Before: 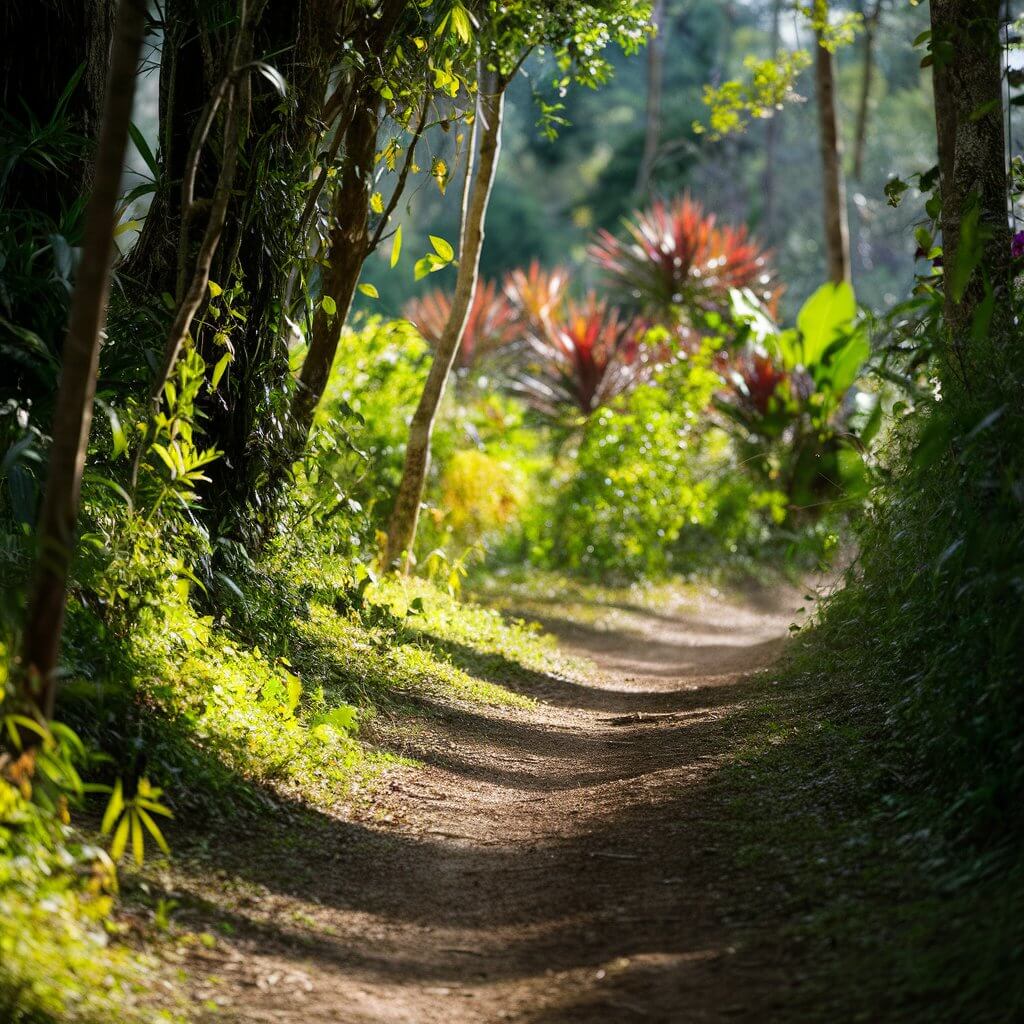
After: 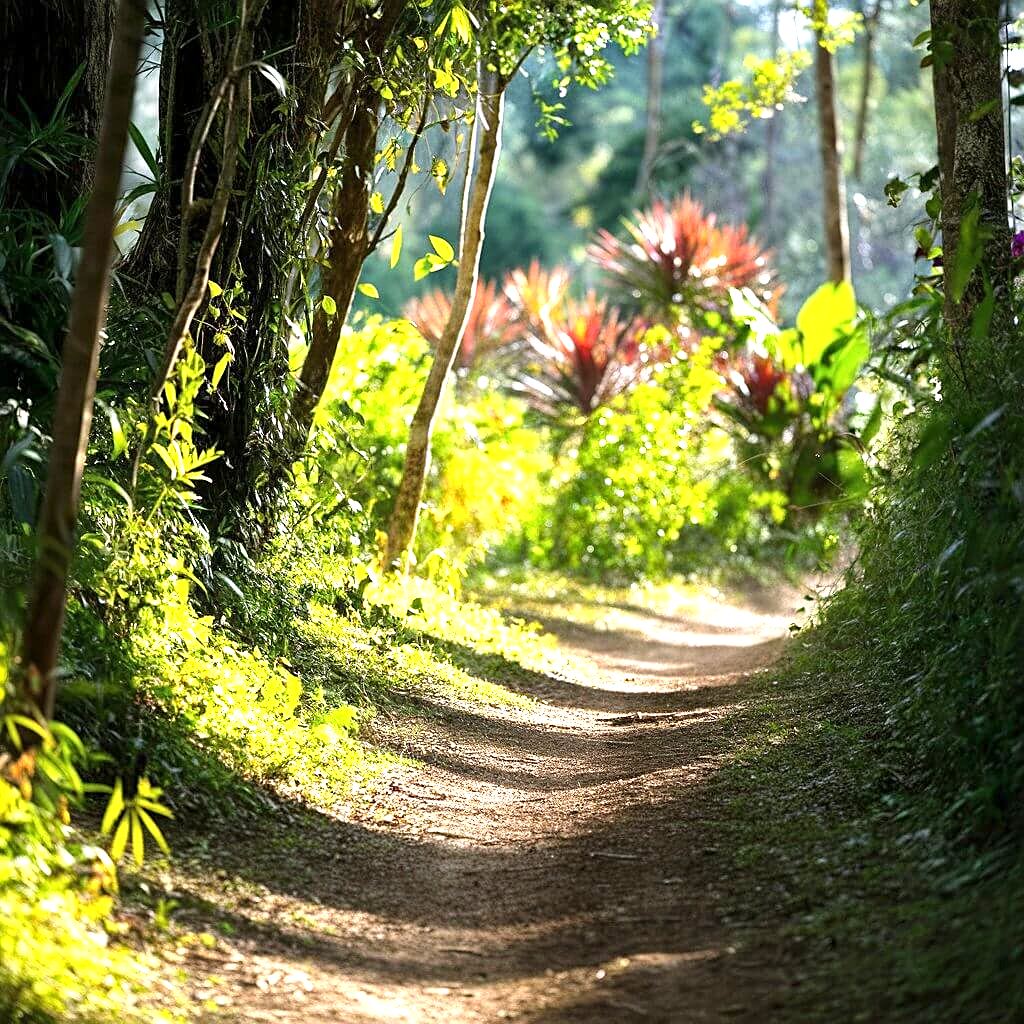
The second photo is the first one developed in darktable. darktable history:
local contrast: mode bilateral grid, contrast 20, coarseness 50, detail 120%, midtone range 0.2
sharpen: on, module defaults
exposure: black level correction 0, exposure 1.2 EV, compensate exposure bias true, compensate highlight preservation false
